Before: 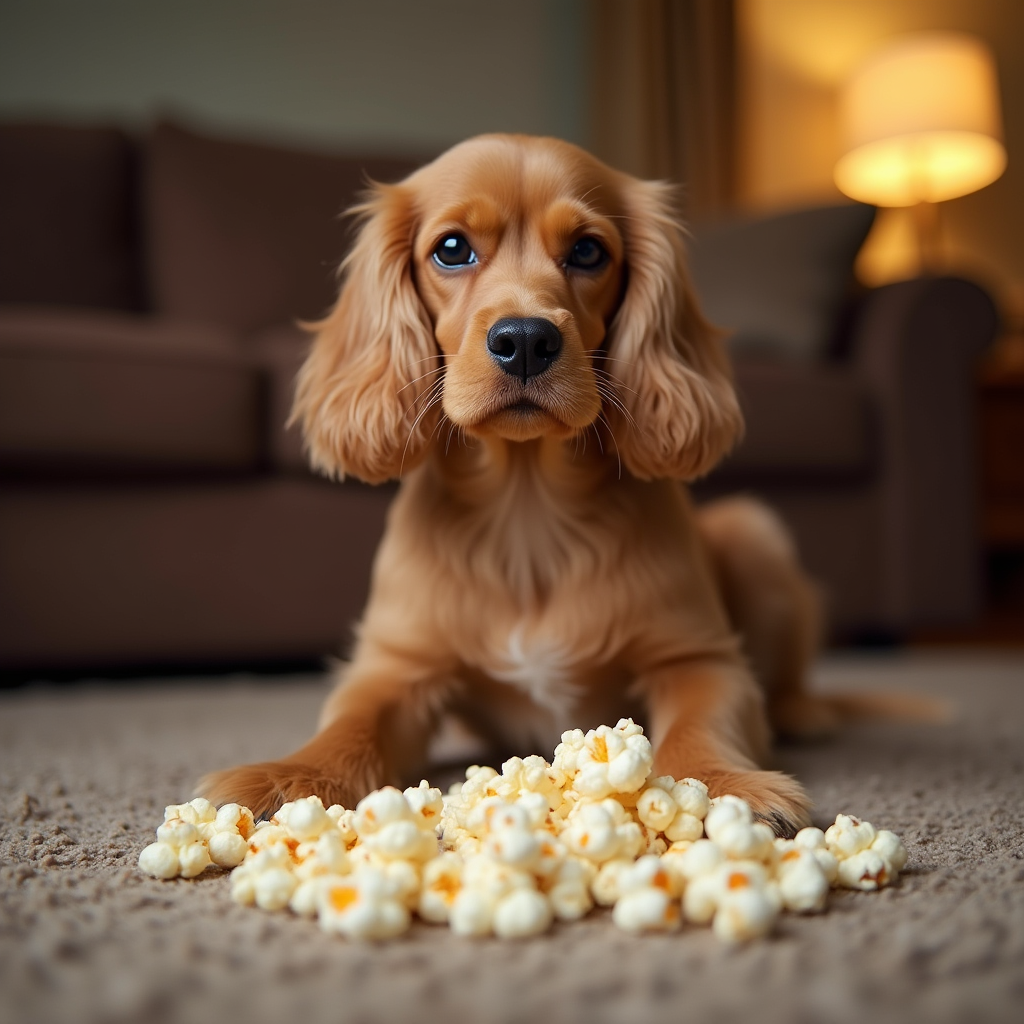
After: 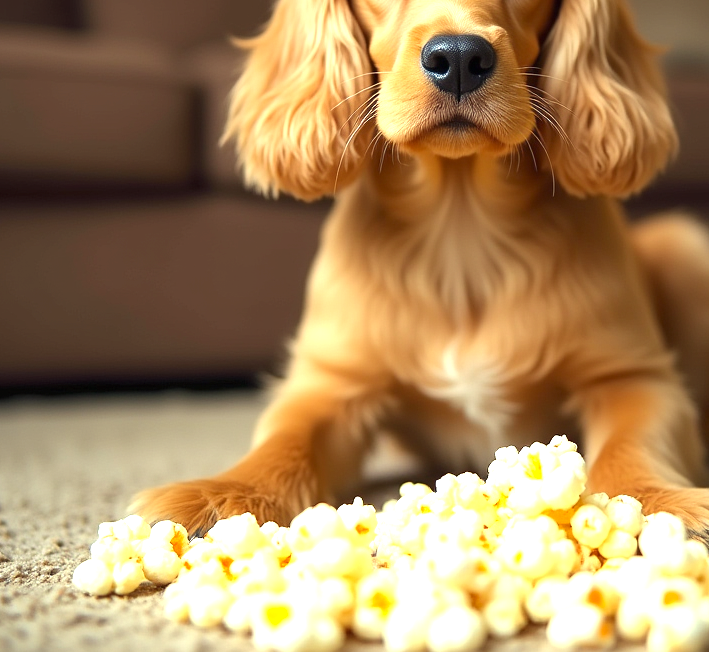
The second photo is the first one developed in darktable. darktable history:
color correction: highlights a* -5.94, highlights b* 11.19
exposure: black level correction 0, exposure 1.3 EV, compensate exposure bias true, compensate highlight preservation false
crop: left 6.488%, top 27.668%, right 24.183%, bottom 8.656%
